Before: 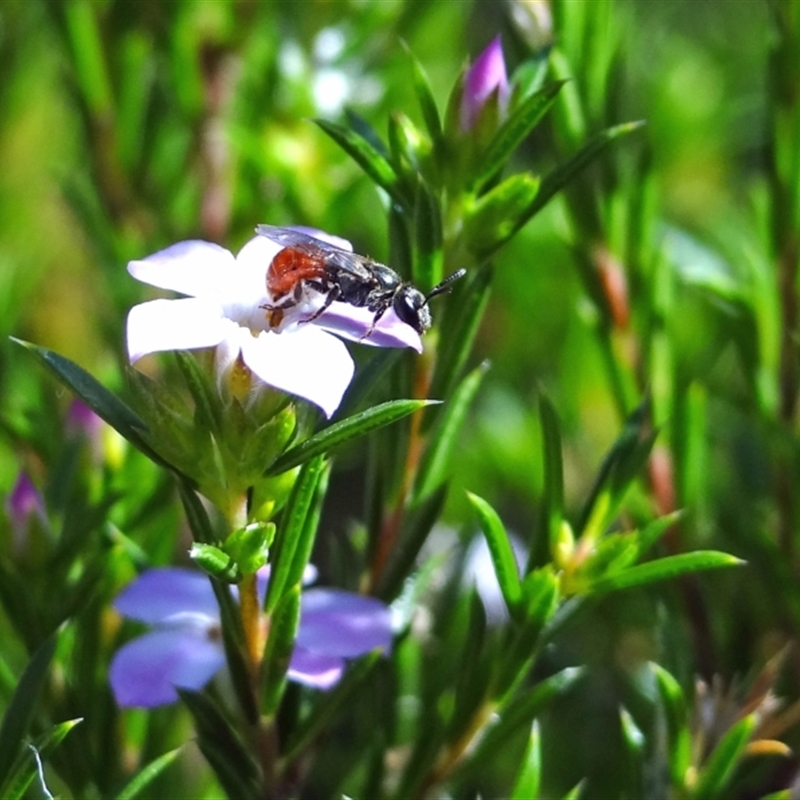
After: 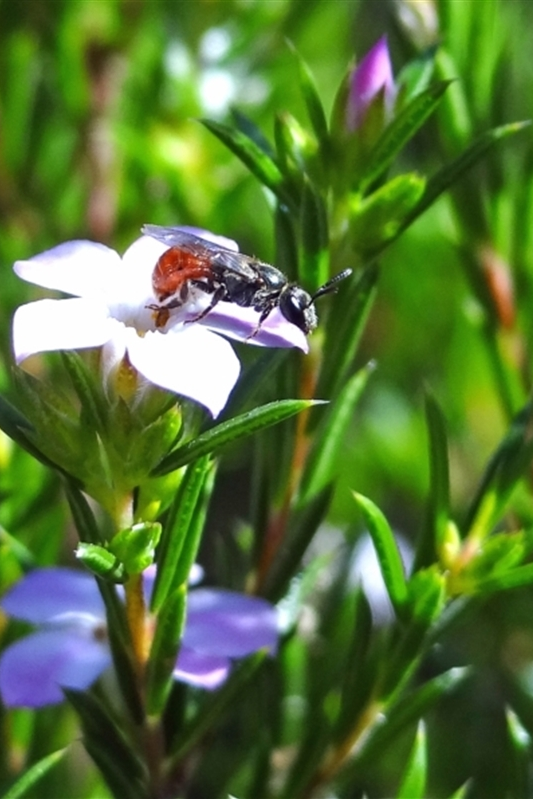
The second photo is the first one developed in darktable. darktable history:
crop and rotate: left 14.305%, right 19.009%
